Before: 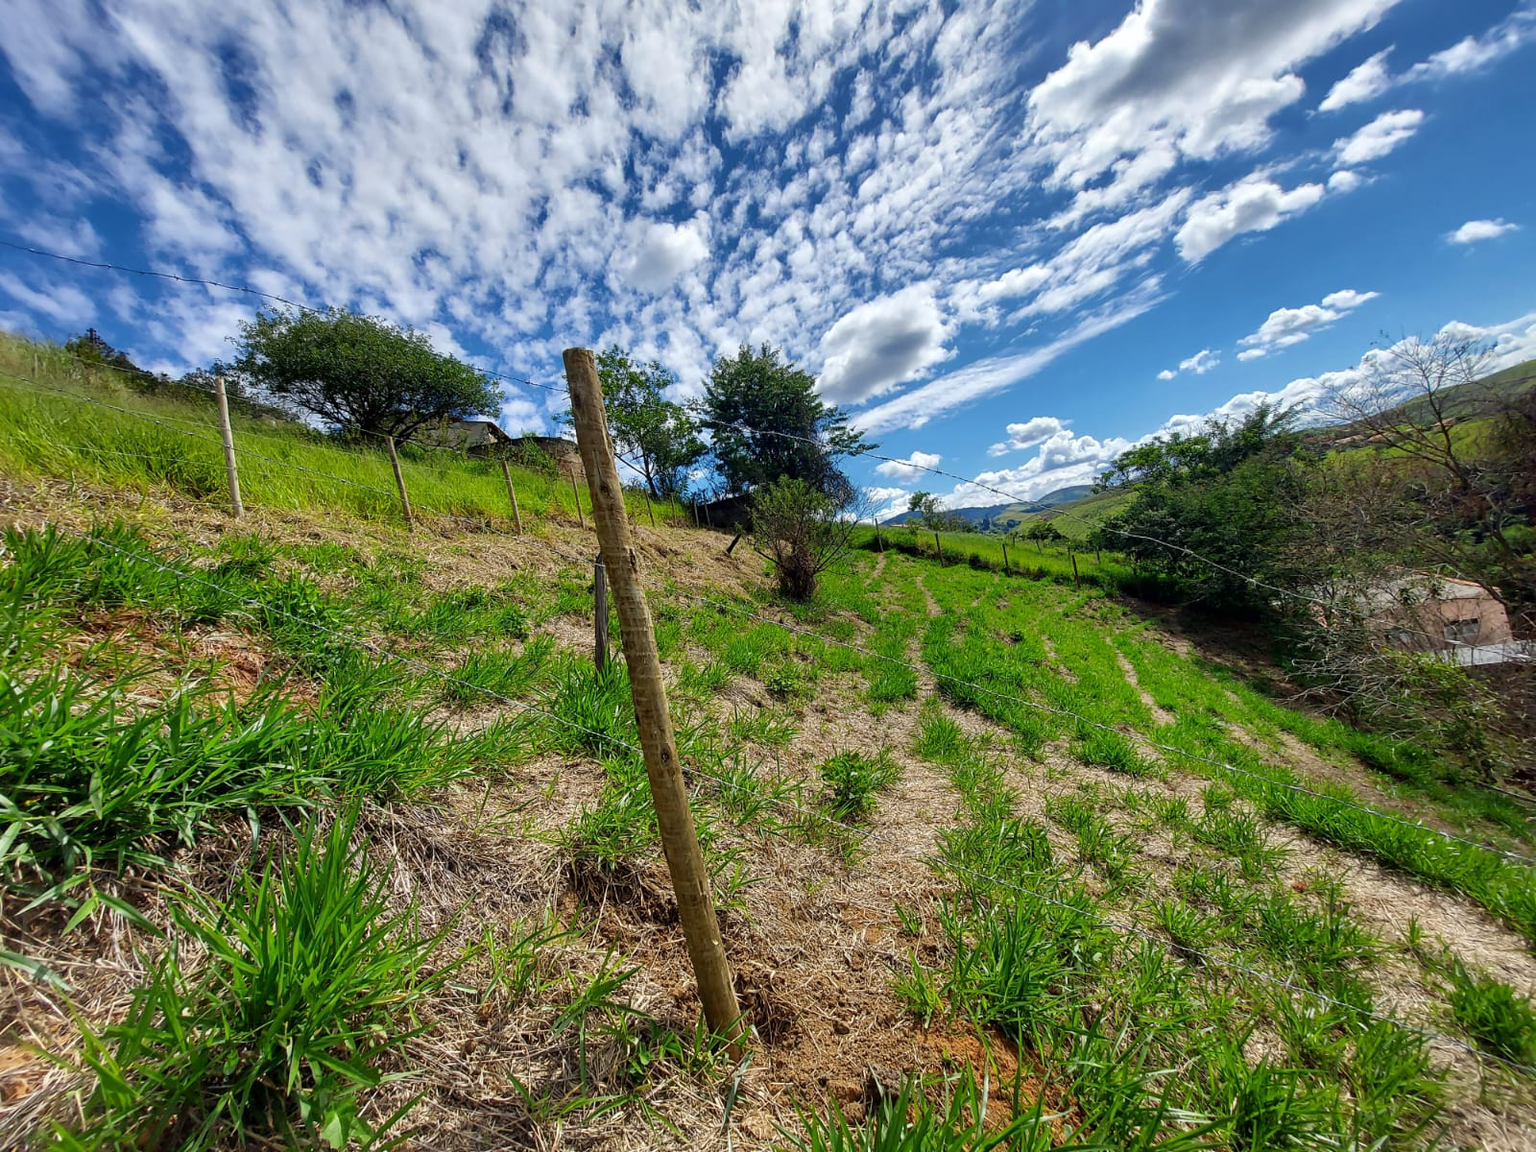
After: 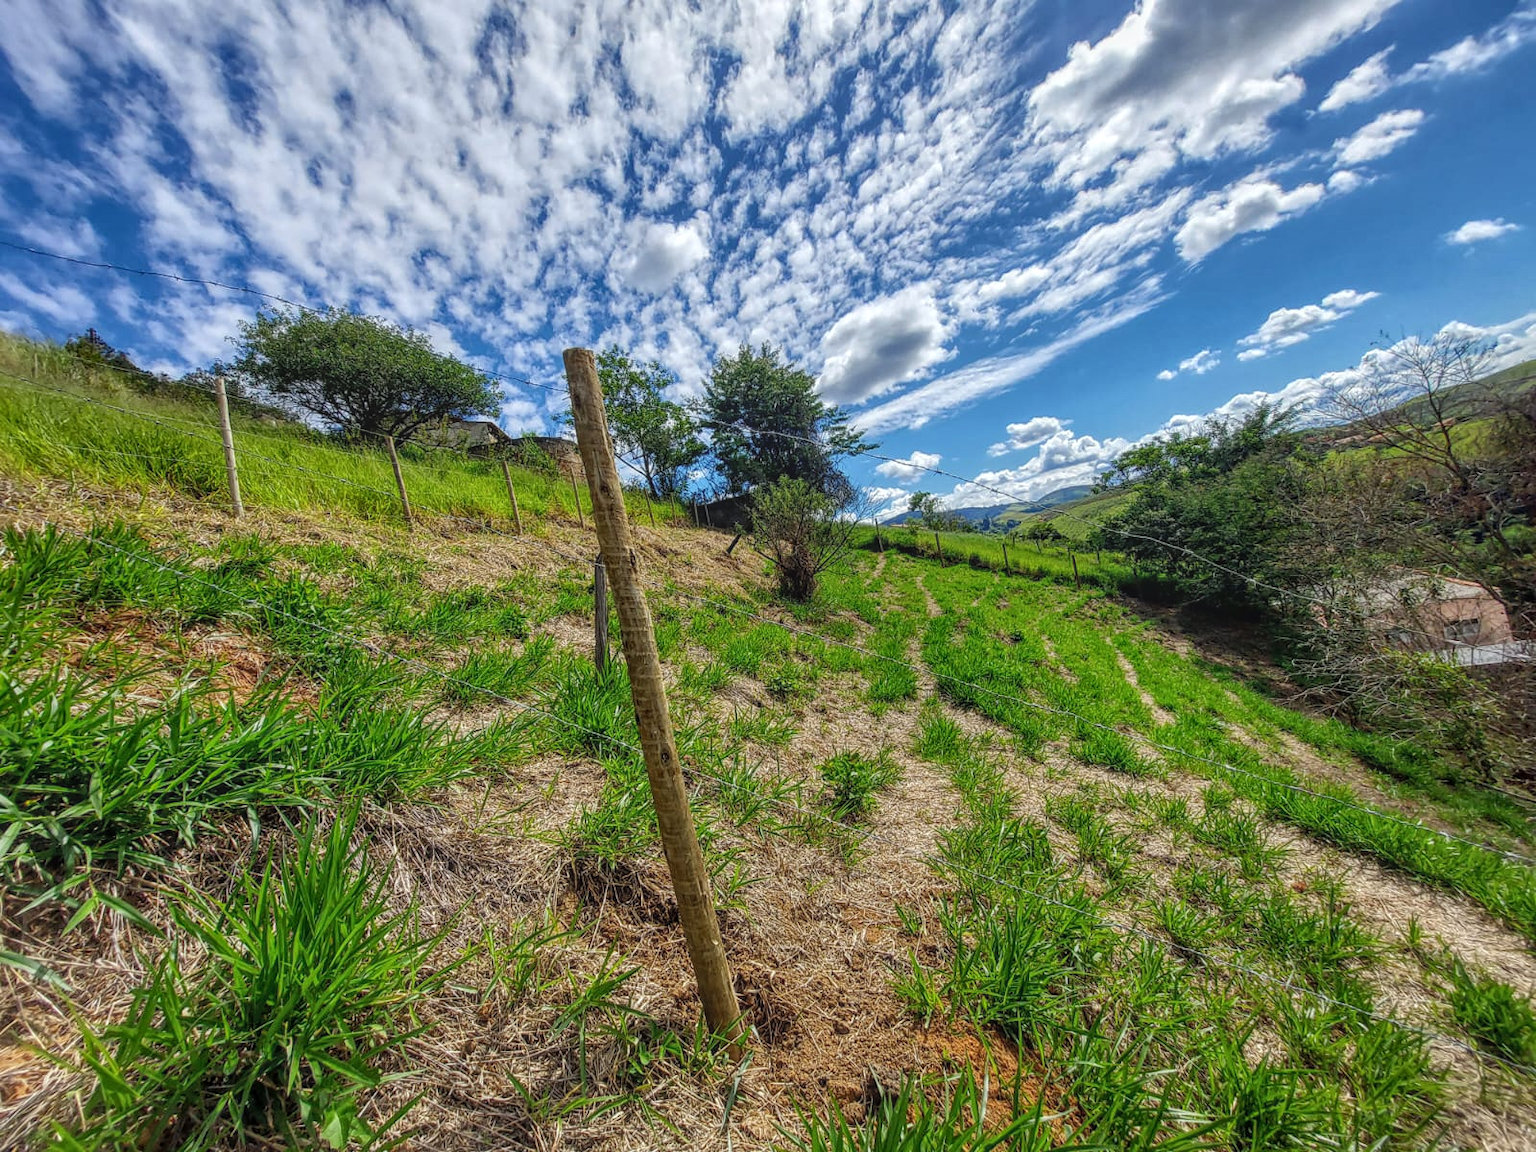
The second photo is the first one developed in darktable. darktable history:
local contrast: highlights 67%, shadows 35%, detail 167%, midtone range 0.2
